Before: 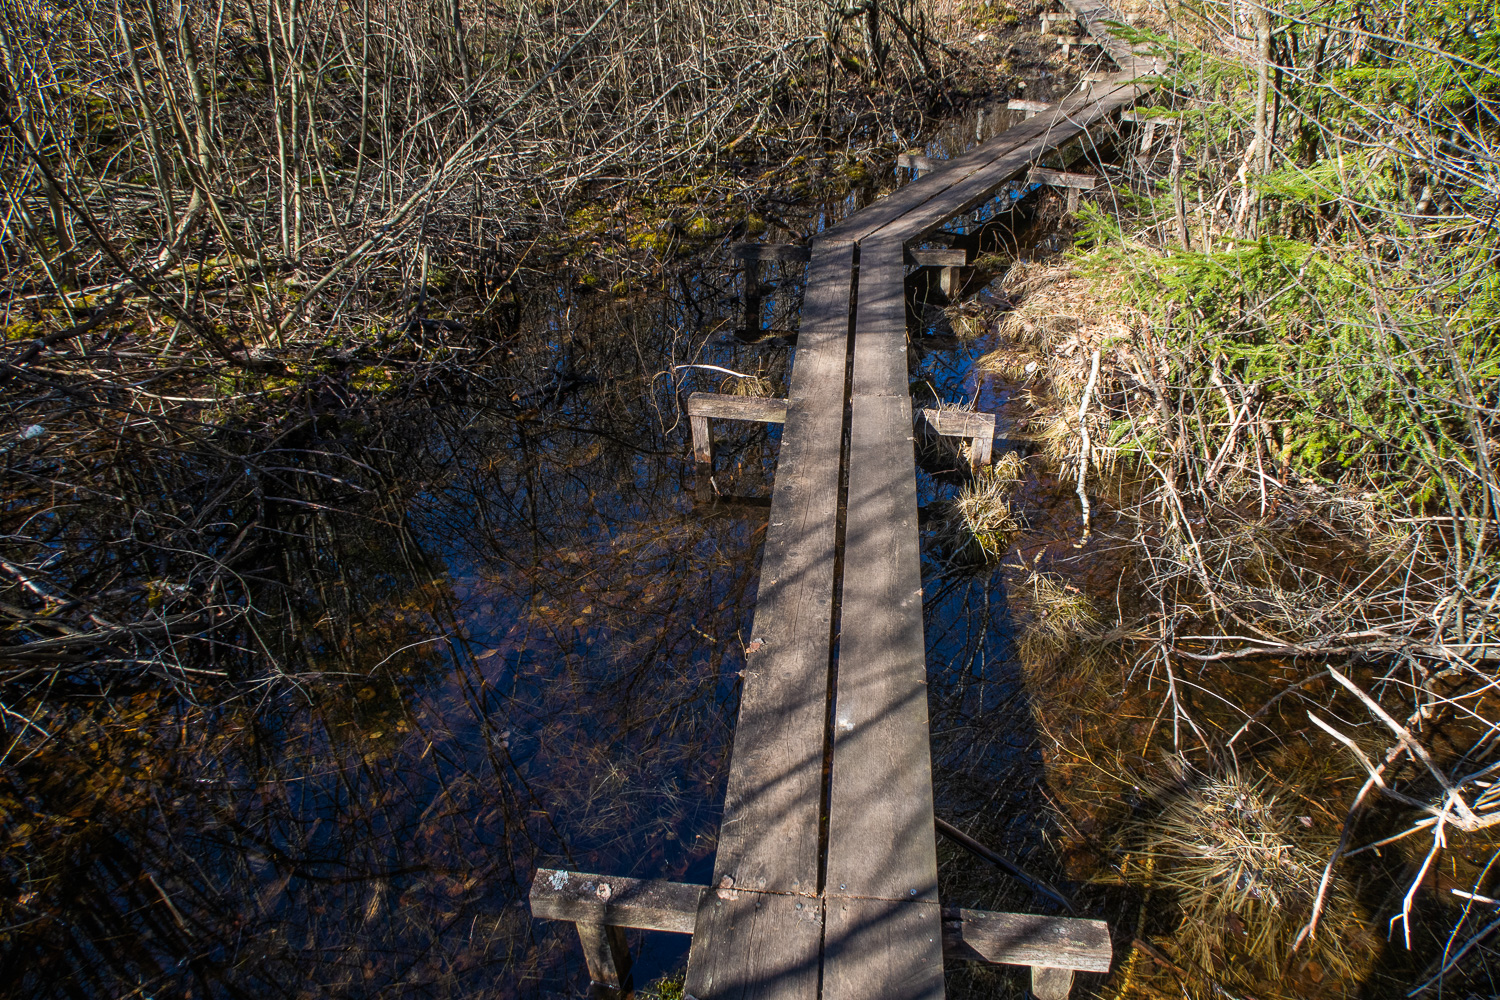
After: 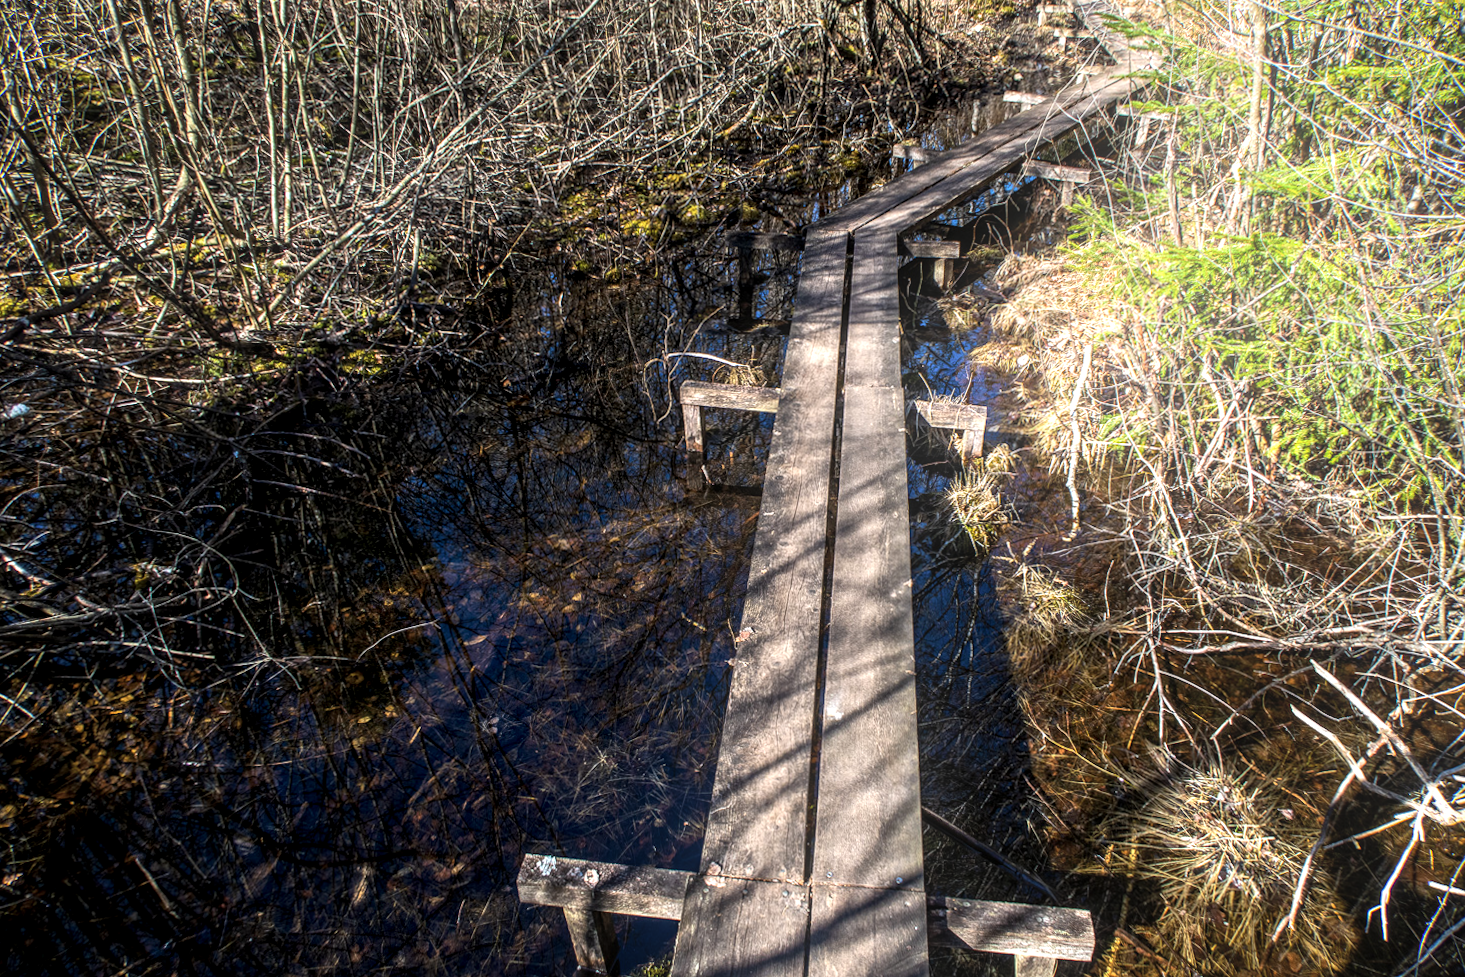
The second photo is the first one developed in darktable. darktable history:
tone equalizer: -8 EV -0.417 EV, -7 EV -0.389 EV, -6 EV -0.333 EV, -5 EV -0.222 EV, -3 EV 0.222 EV, -2 EV 0.333 EV, -1 EV 0.389 EV, +0 EV 0.417 EV, edges refinement/feathering 500, mask exposure compensation -1.57 EV, preserve details no
crop and rotate: angle -0.5°
rotate and perspective: rotation 0.174°, lens shift (vertical) 0.013, lens shift (horizontal) 0.019, shear 0.001, automatic cropping original format, crop left 0.007, crop right 0.991, crop top 0.016, crop bottom 0.997
bloom: on, module defaults
local contrast: highlights 60%, shadows 60%, detail 160%
